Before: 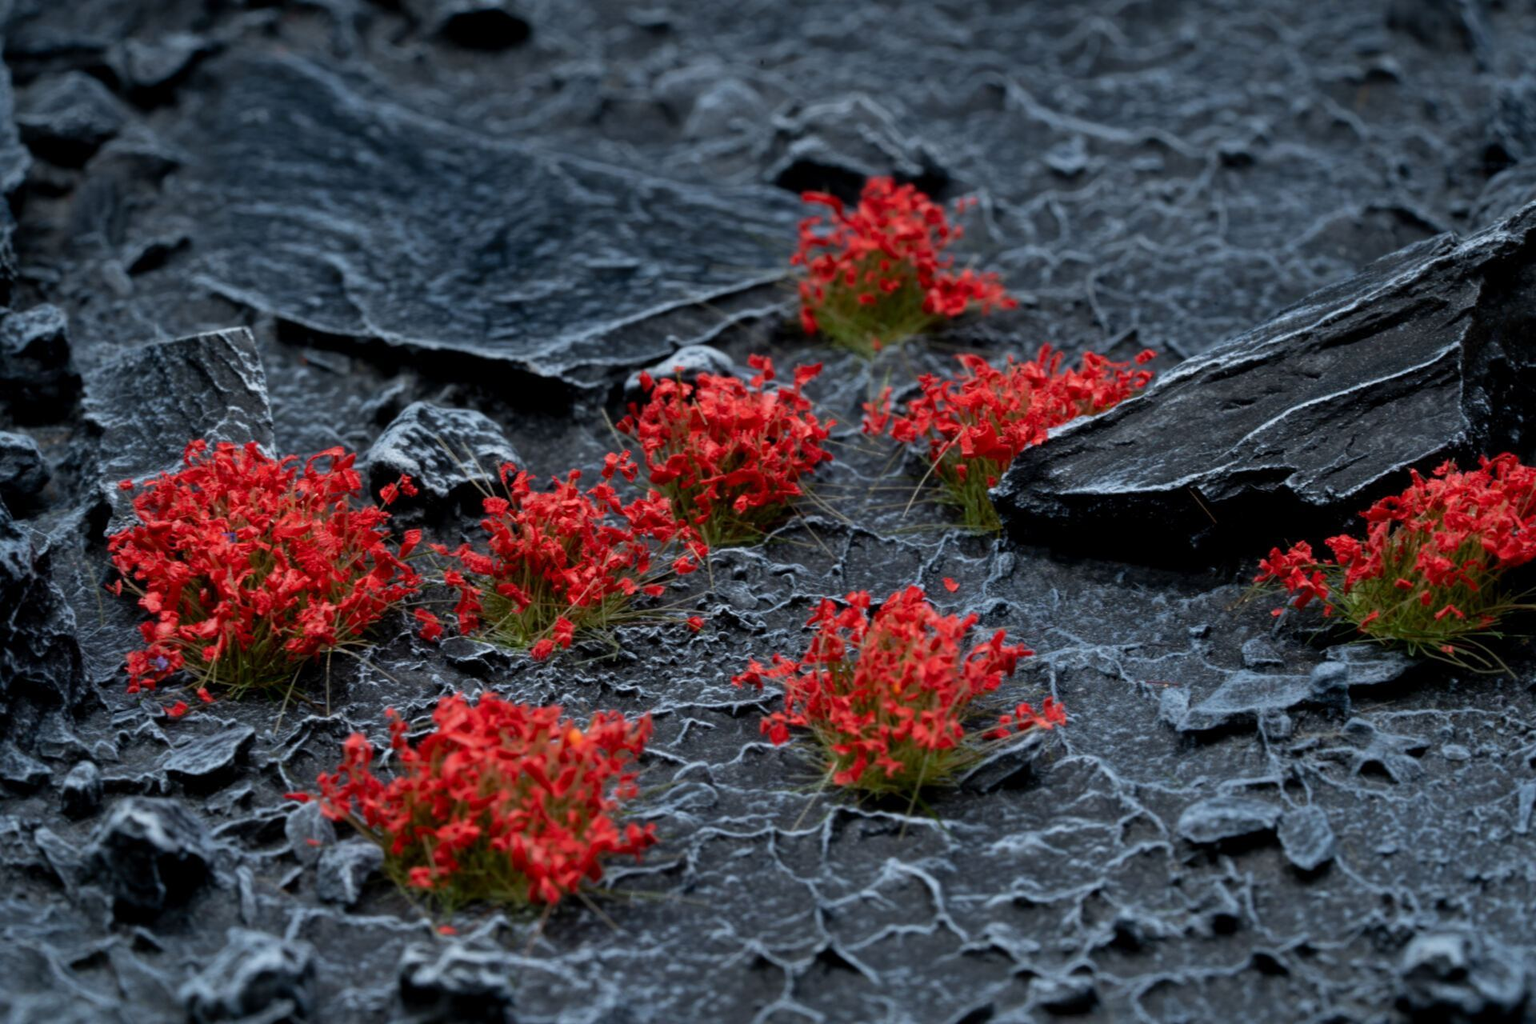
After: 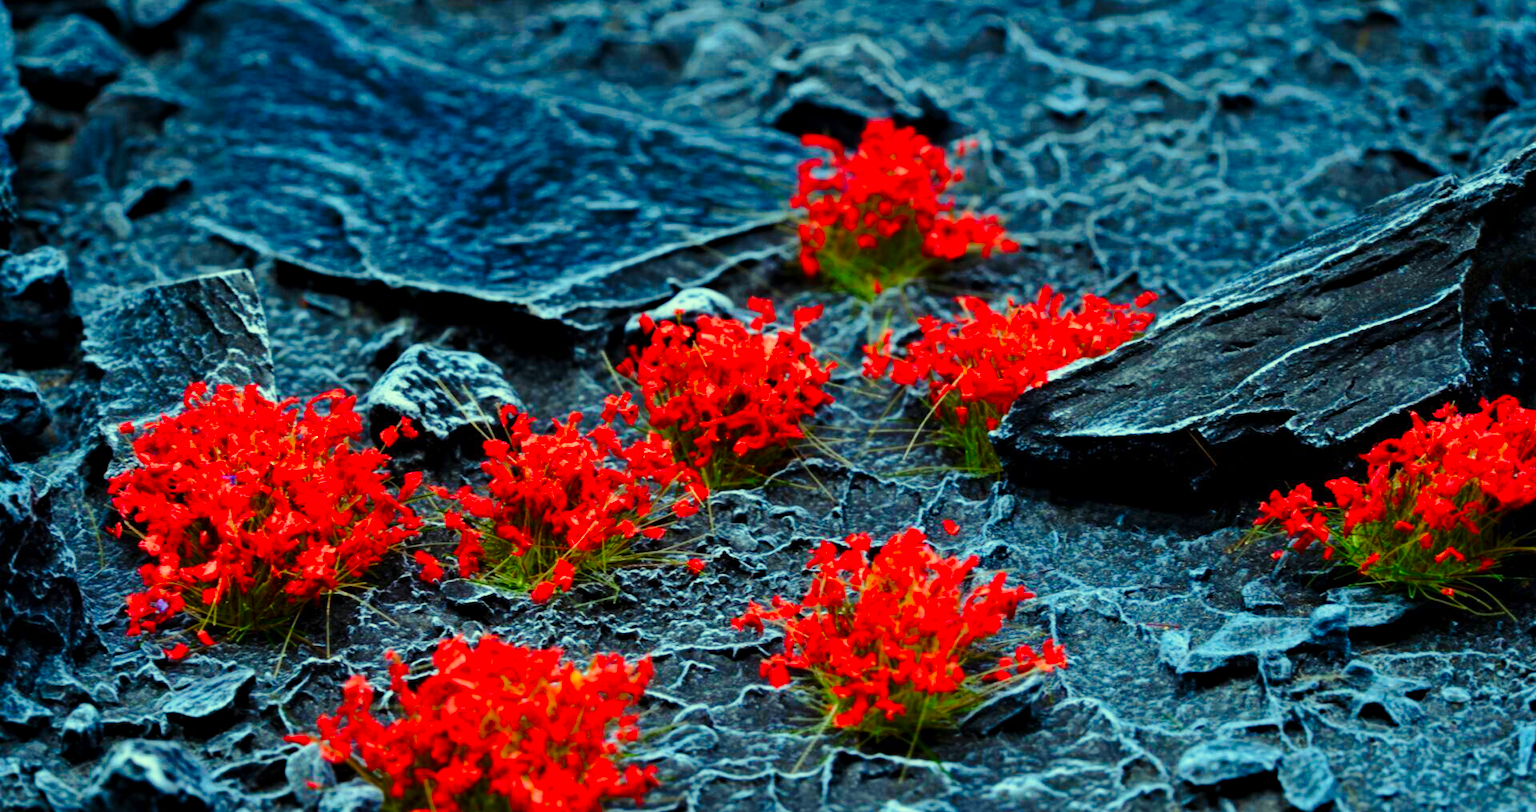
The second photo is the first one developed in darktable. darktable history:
crop and rotate: top 5.667%, bottom 14.937%
color correction: highlights a* -10.77, highlights b* 9.8, saturation 1.72
haze removal: compatibility mode true, adaptive false
base curve: curves: ch0 [(0, 0) (0.028, 0.03) (0.121, 0.232) (0.46, 0.748) (0.859, 0.968) (1, 1)], preserve colors none
